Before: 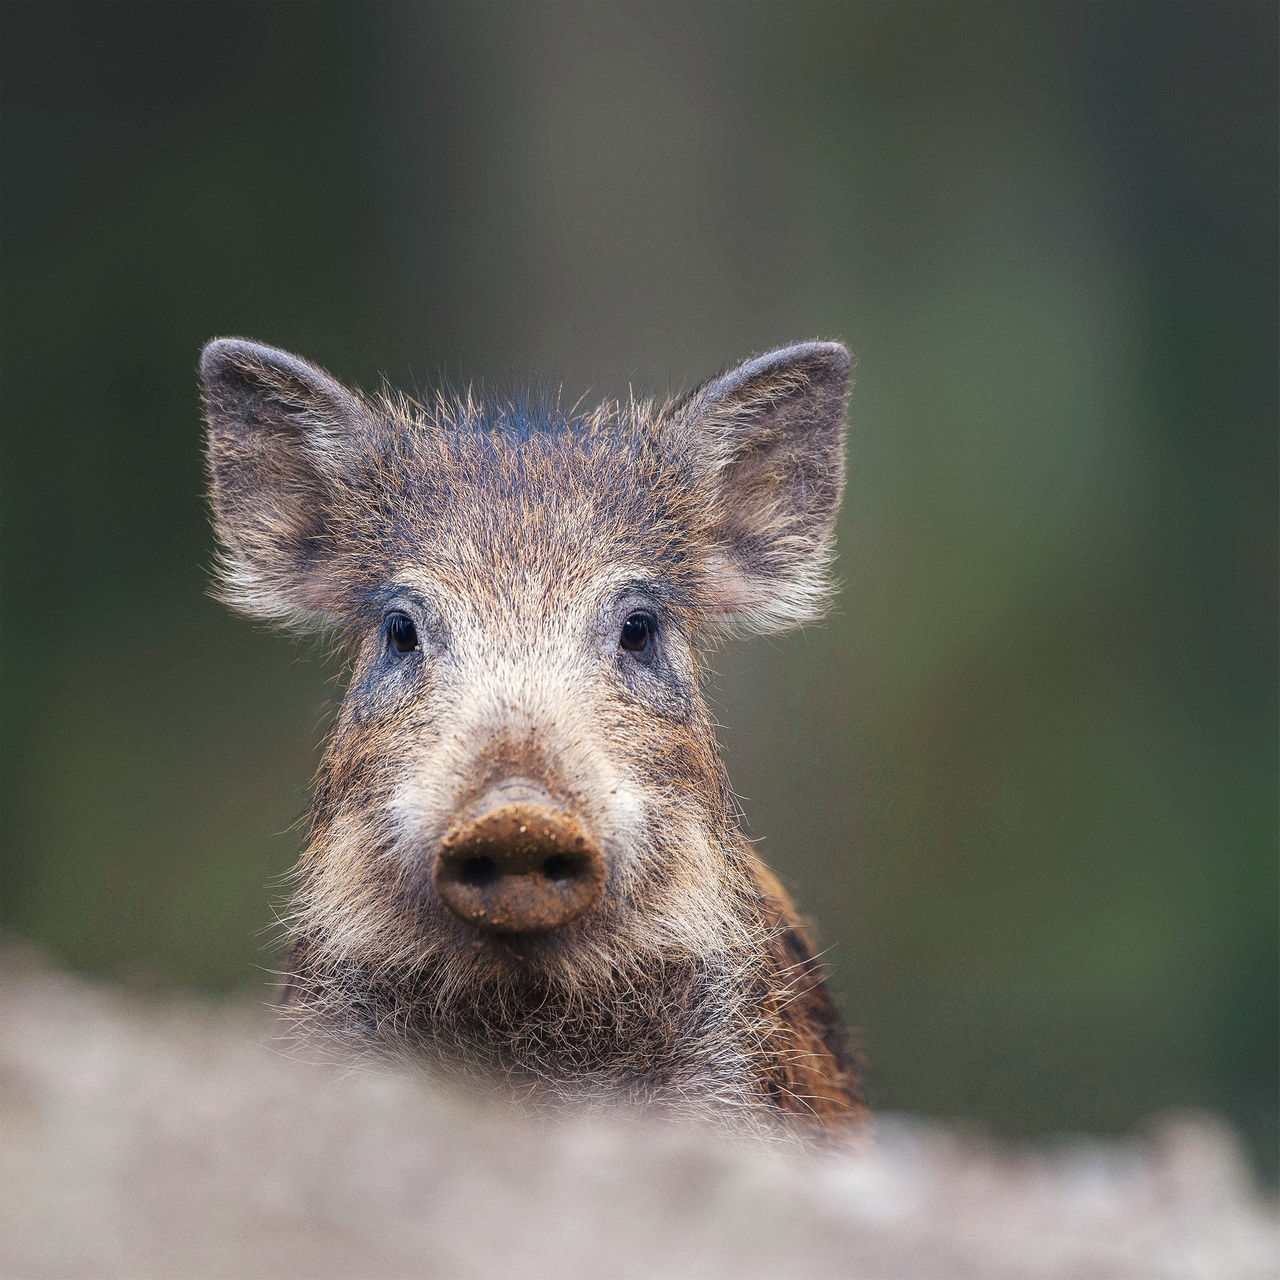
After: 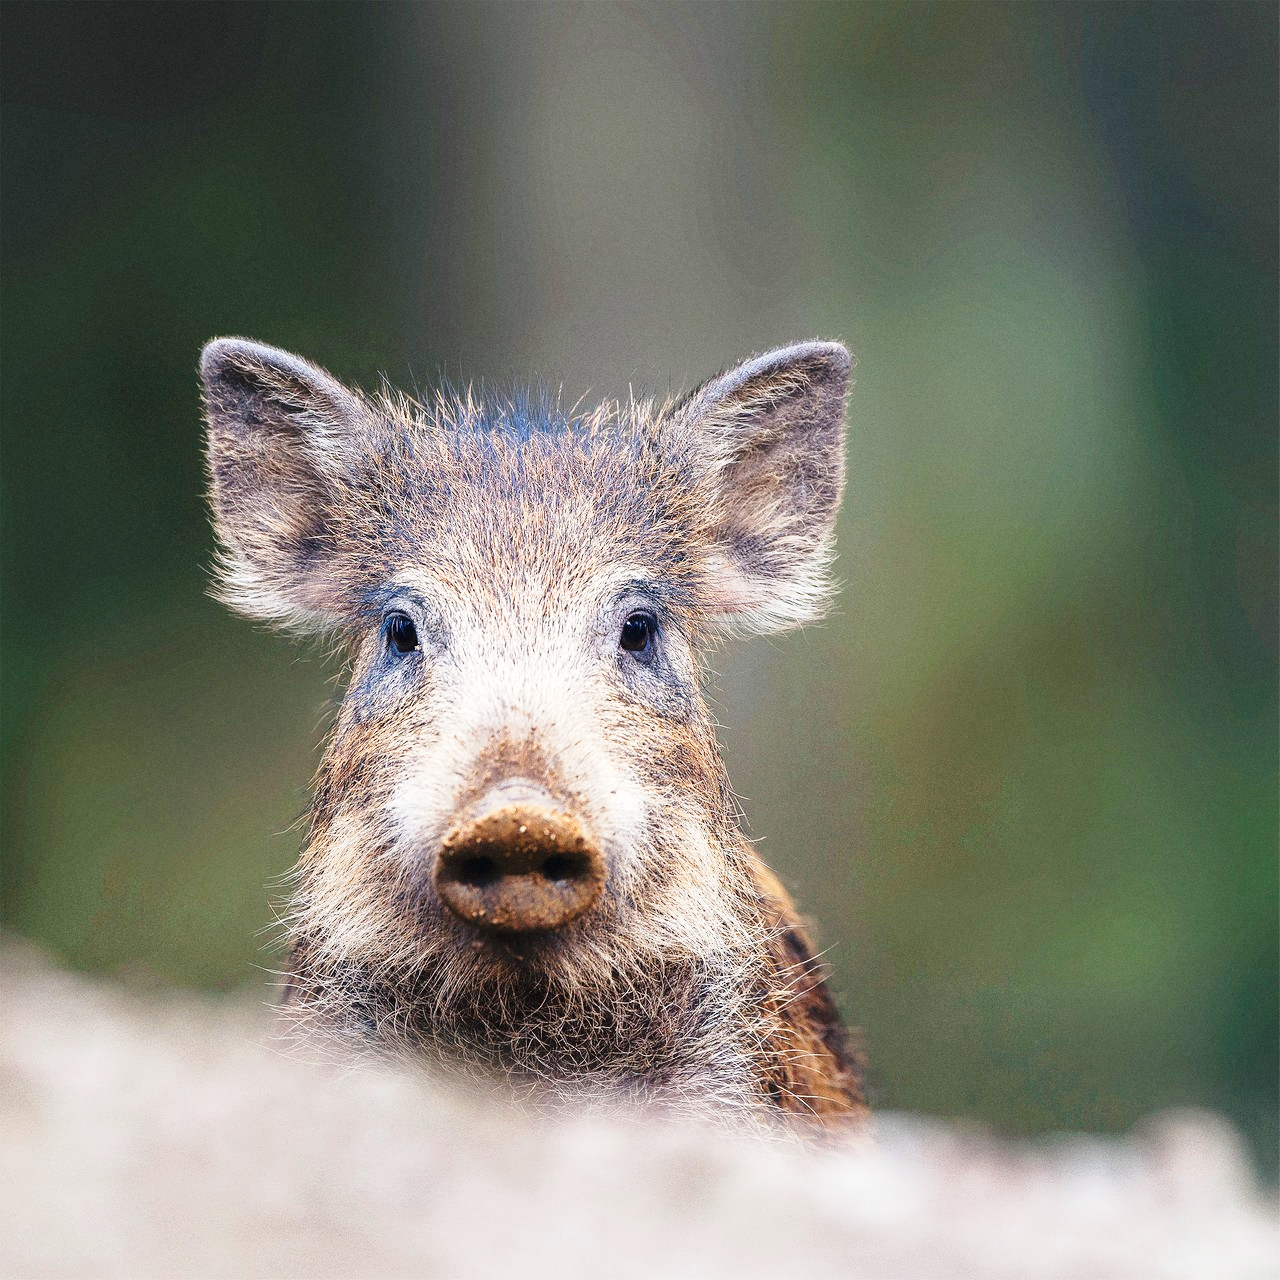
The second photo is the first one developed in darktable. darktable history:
base curve: curves: ch0 [(0, 0) (0.028, 0.03) (0.121, 0.232) (0.46, 0.748) (0.859, 0.968) (1, 1)], preserve colors none
contrast brightness saturation: contrast 0.07
